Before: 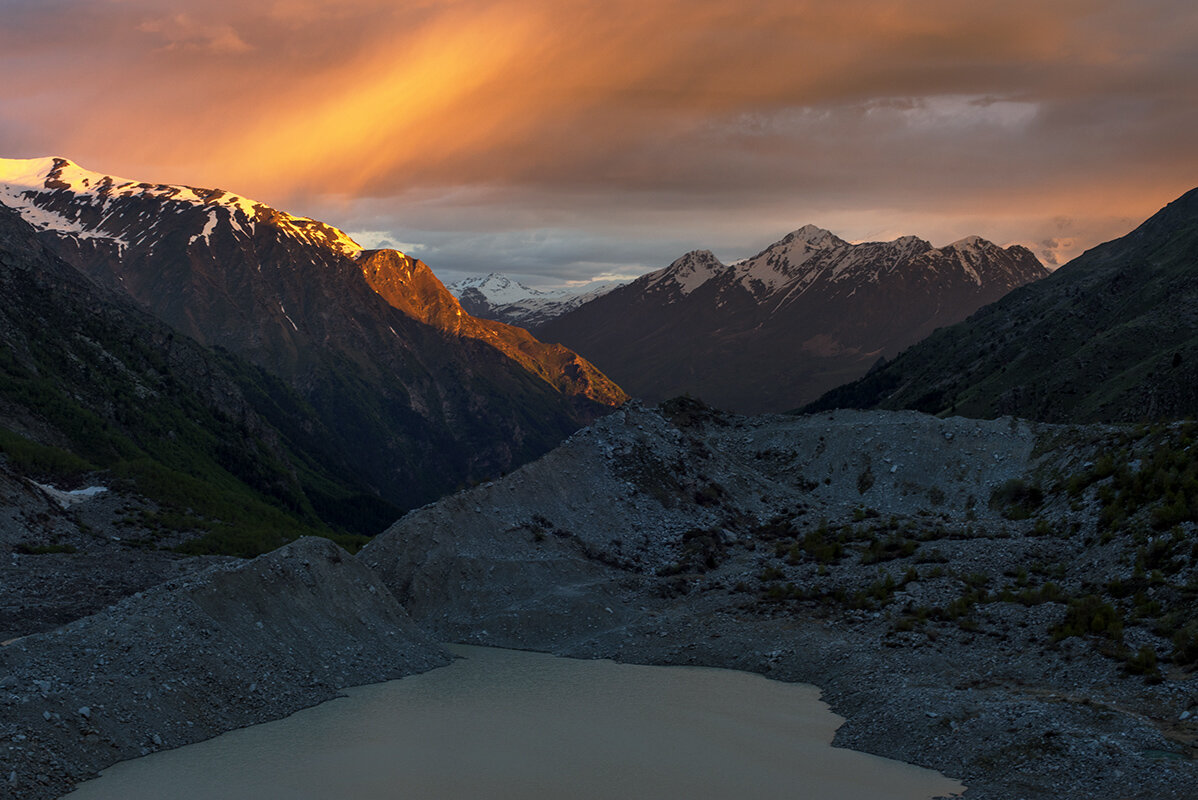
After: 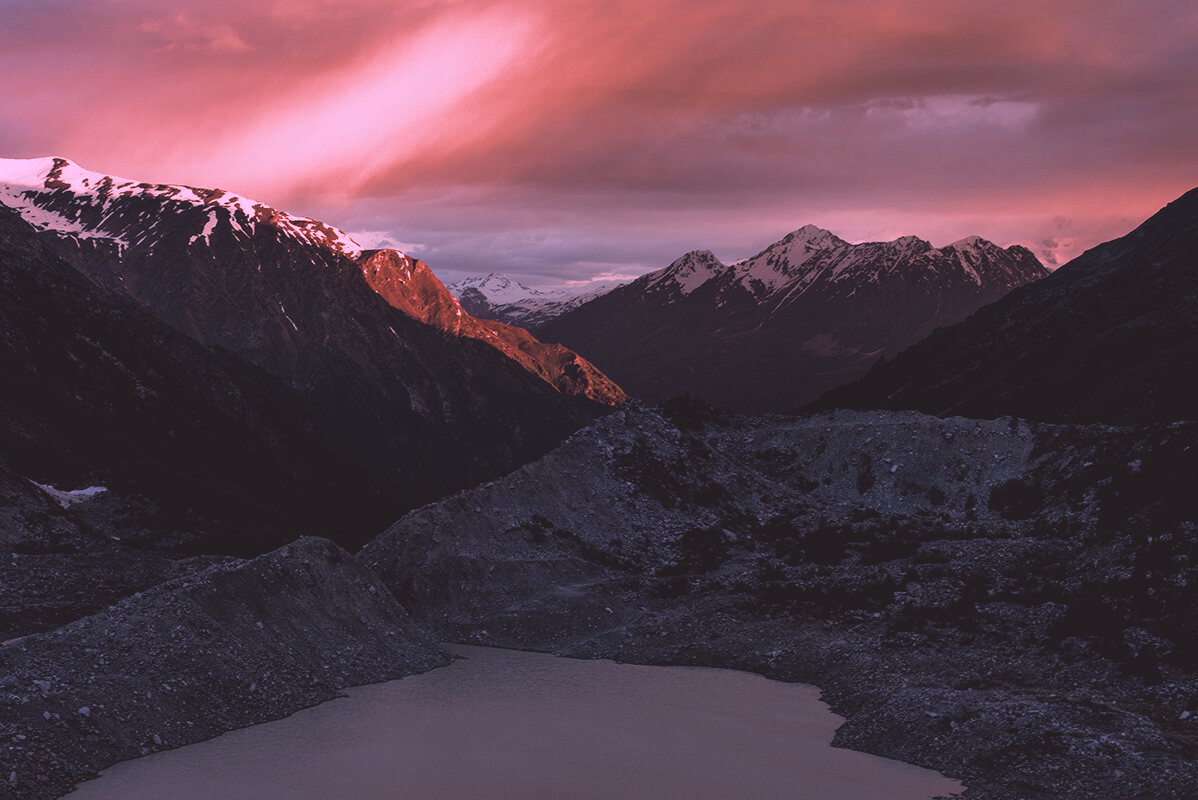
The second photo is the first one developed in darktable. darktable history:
contrast brightness saturation: contrast -0.241, saturation -0.447
color correction: highlights a* 19.38, highlights b* -11.68, saturation 1.63
filmic rgb: black relative exposure -8.22 EV, white relative exposure 2.2 EV, target white luminance 99.971%, hardness 7.16, latitude 75.64%, contrast 1.321, highlights saturation mix -2.14%, shadows ↔ highlights balance 30.37%, color science v5 (2021), contrast in shadows safe, contrast in highlights safe
